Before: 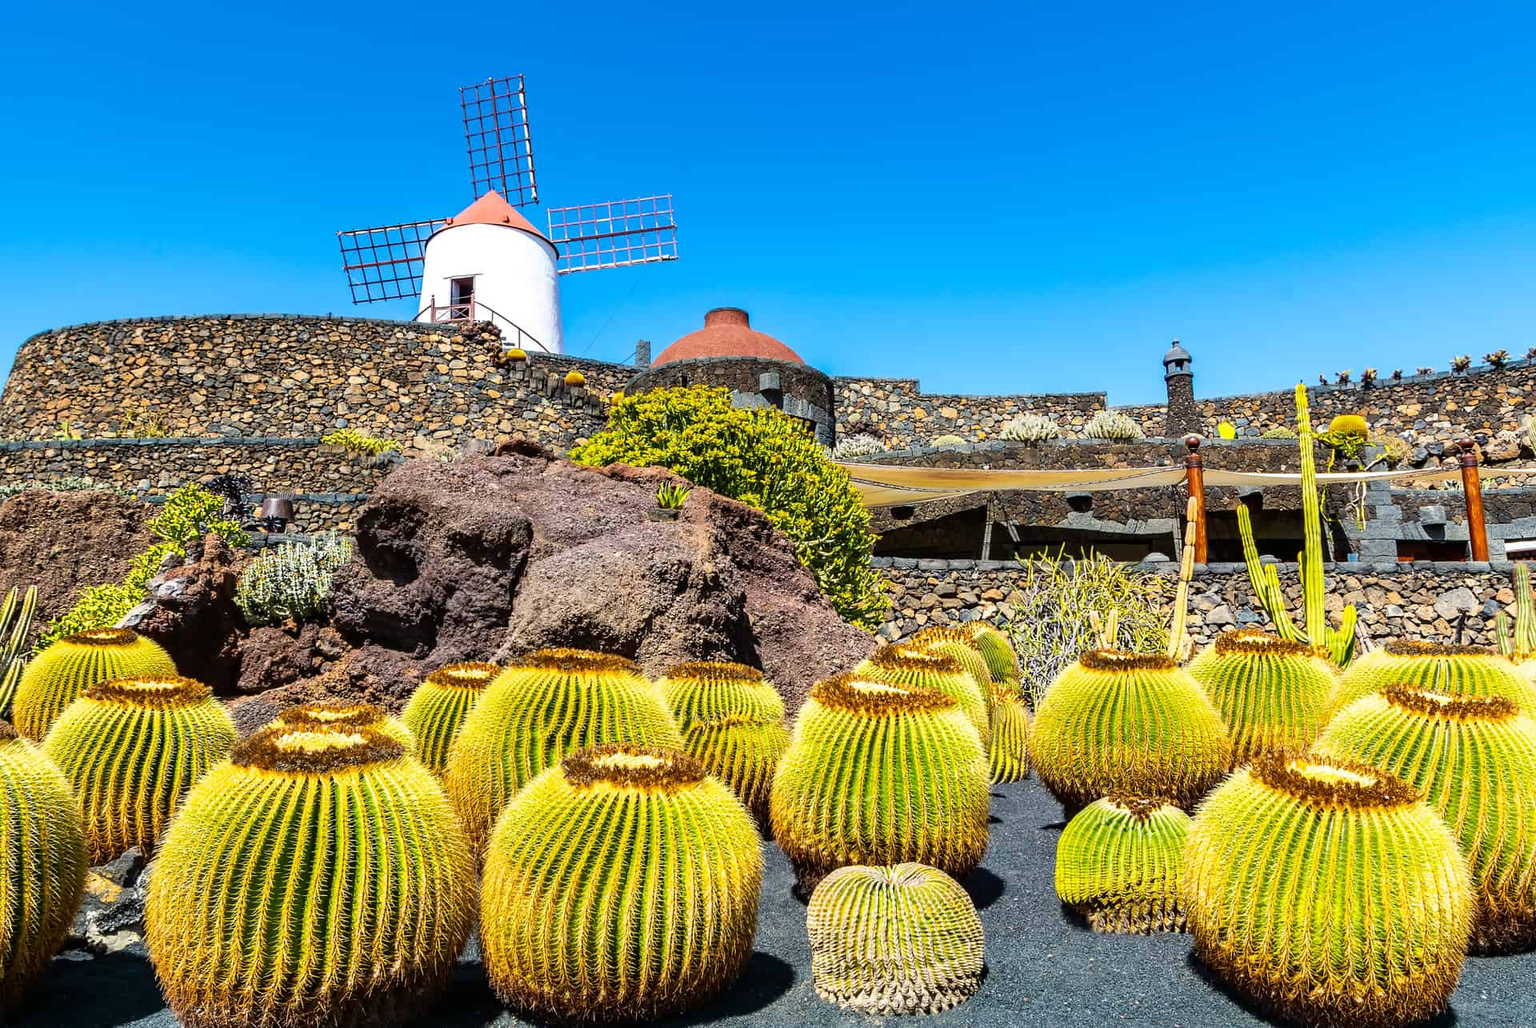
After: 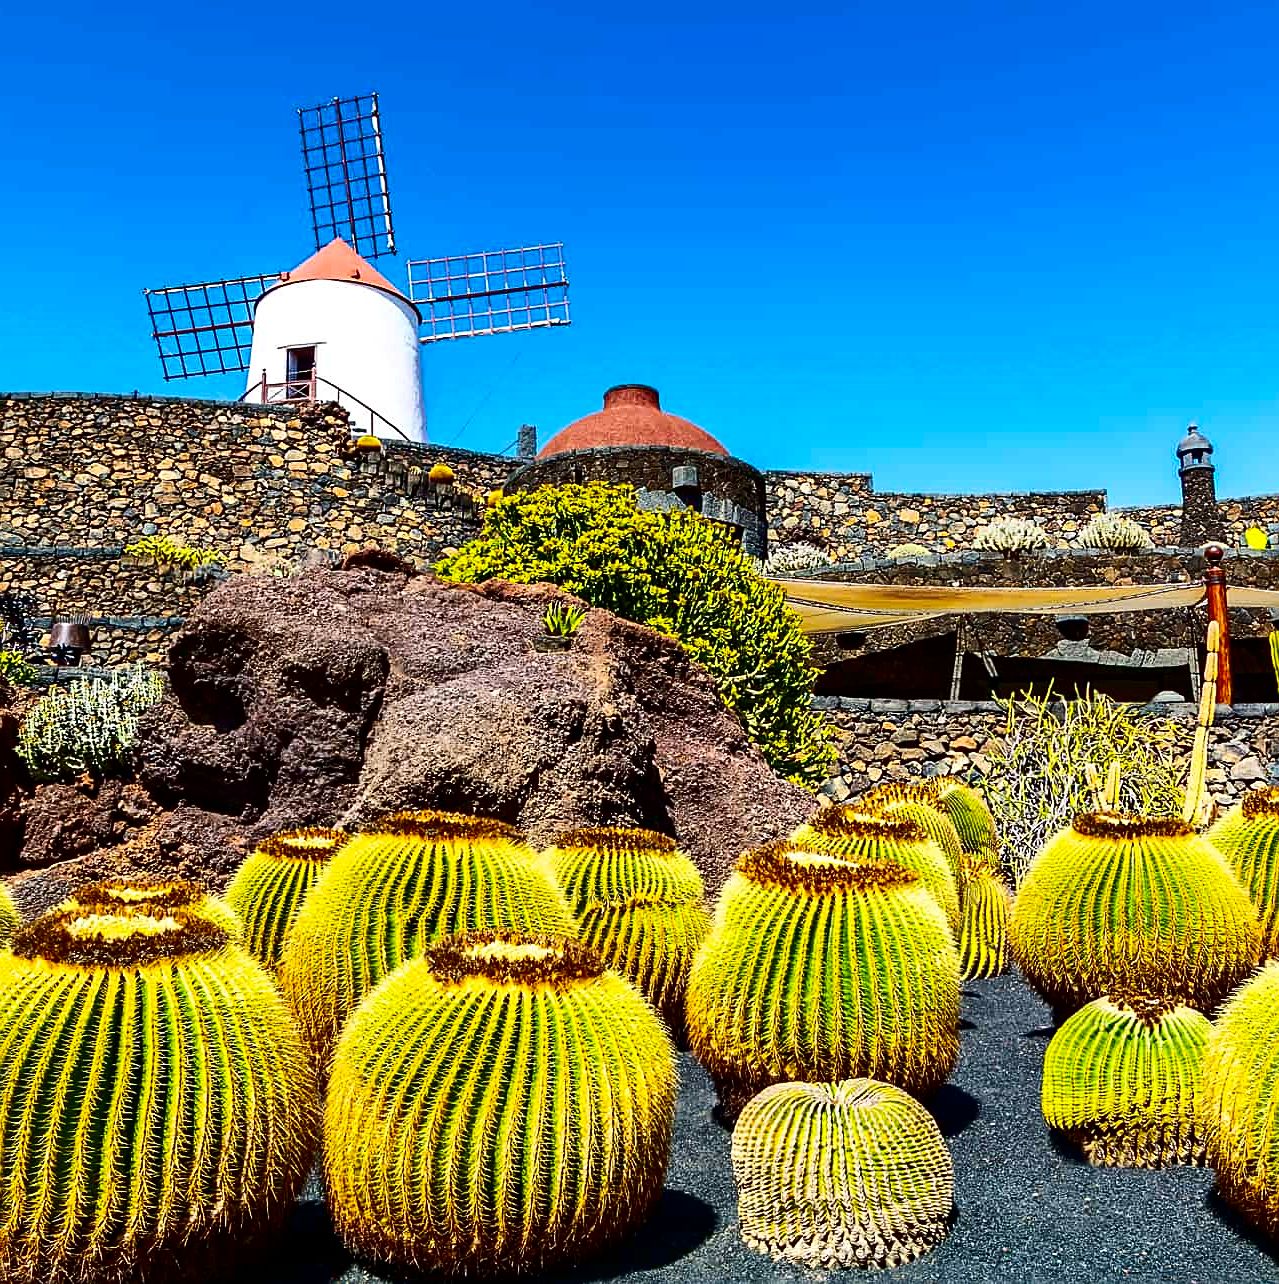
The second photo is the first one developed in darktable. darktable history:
crop and rotate: left 14.46%, right 18.91%
sharpen: on, module defaults
contrast brightness saturation: contrast 0.219, brightness -0.181, saturation 0.243
